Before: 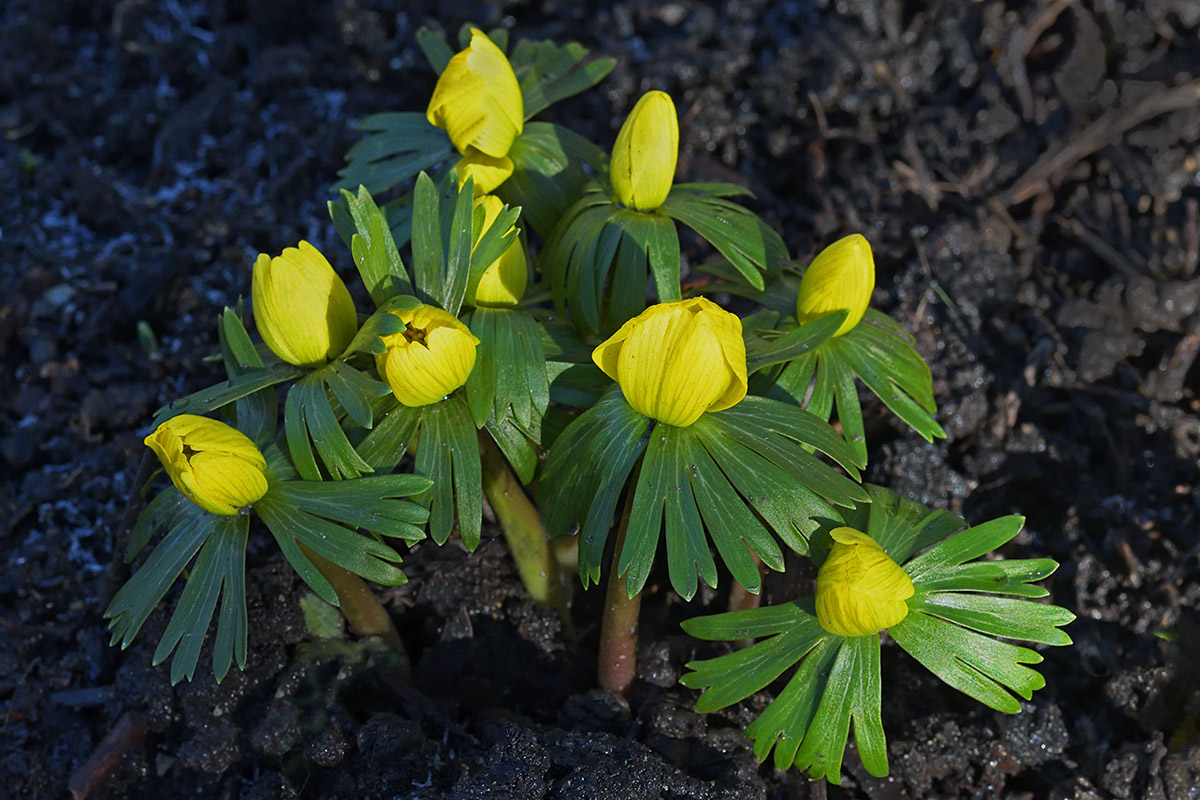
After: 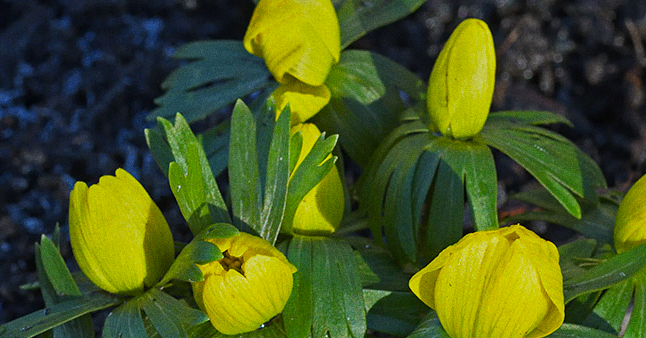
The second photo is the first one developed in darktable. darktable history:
crop: left 15.306%, top 9.065%, right 30.789%, bottom 48.638%
vibrance: vibrance 75%
grain: coarseness 0.09 ISO
